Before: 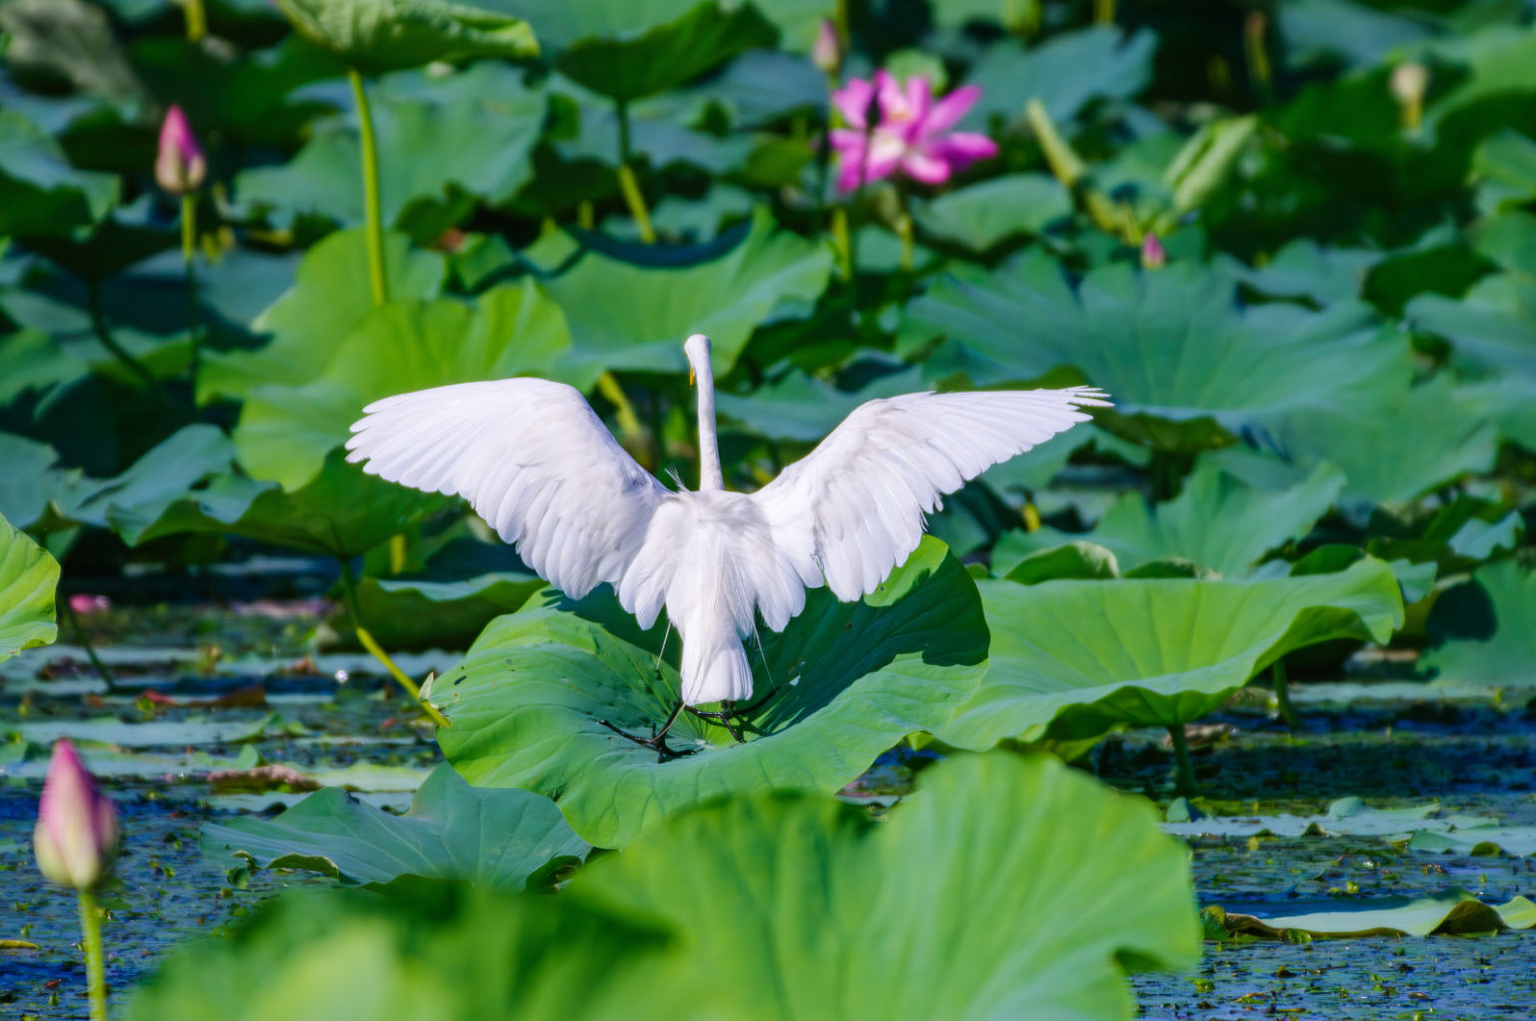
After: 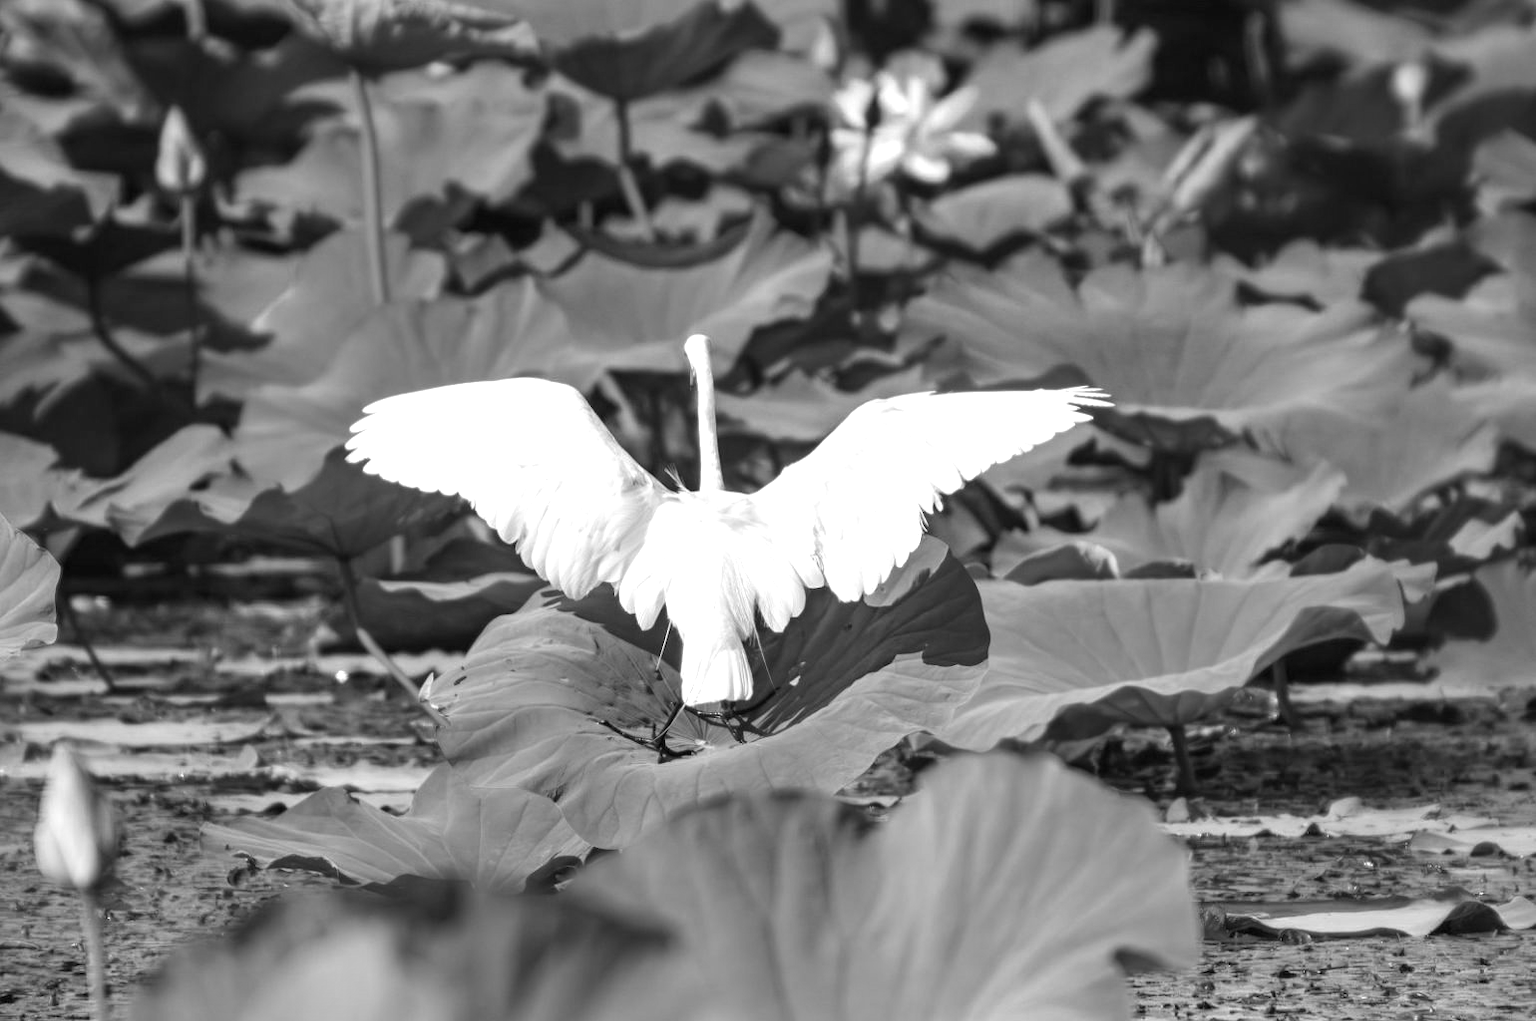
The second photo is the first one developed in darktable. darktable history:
exposure: black level correction 0, exposure 0.693 EV, compensate highlight preservation false
color calibration: output gray [0.246, 0.254, 0.501, 0], gray › normalize channels true, illuminant same as pipeline (D50), adaptation none (bypass), x 0.333, y 0.334, temperature 5005.53 K, gamut compression 0.024
